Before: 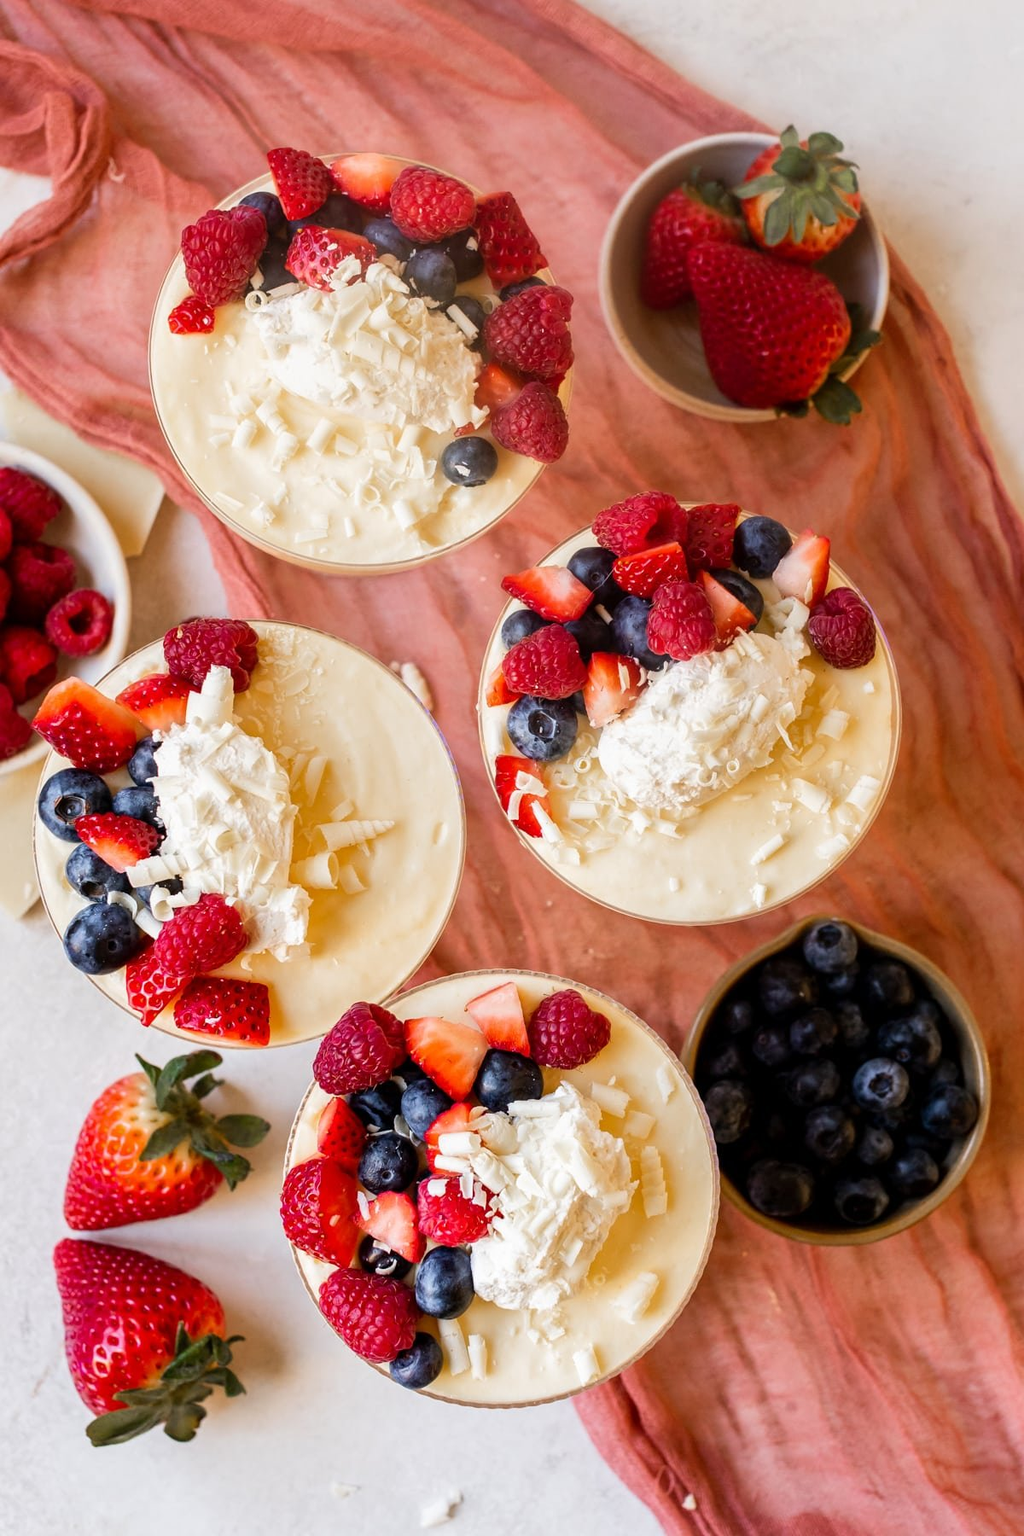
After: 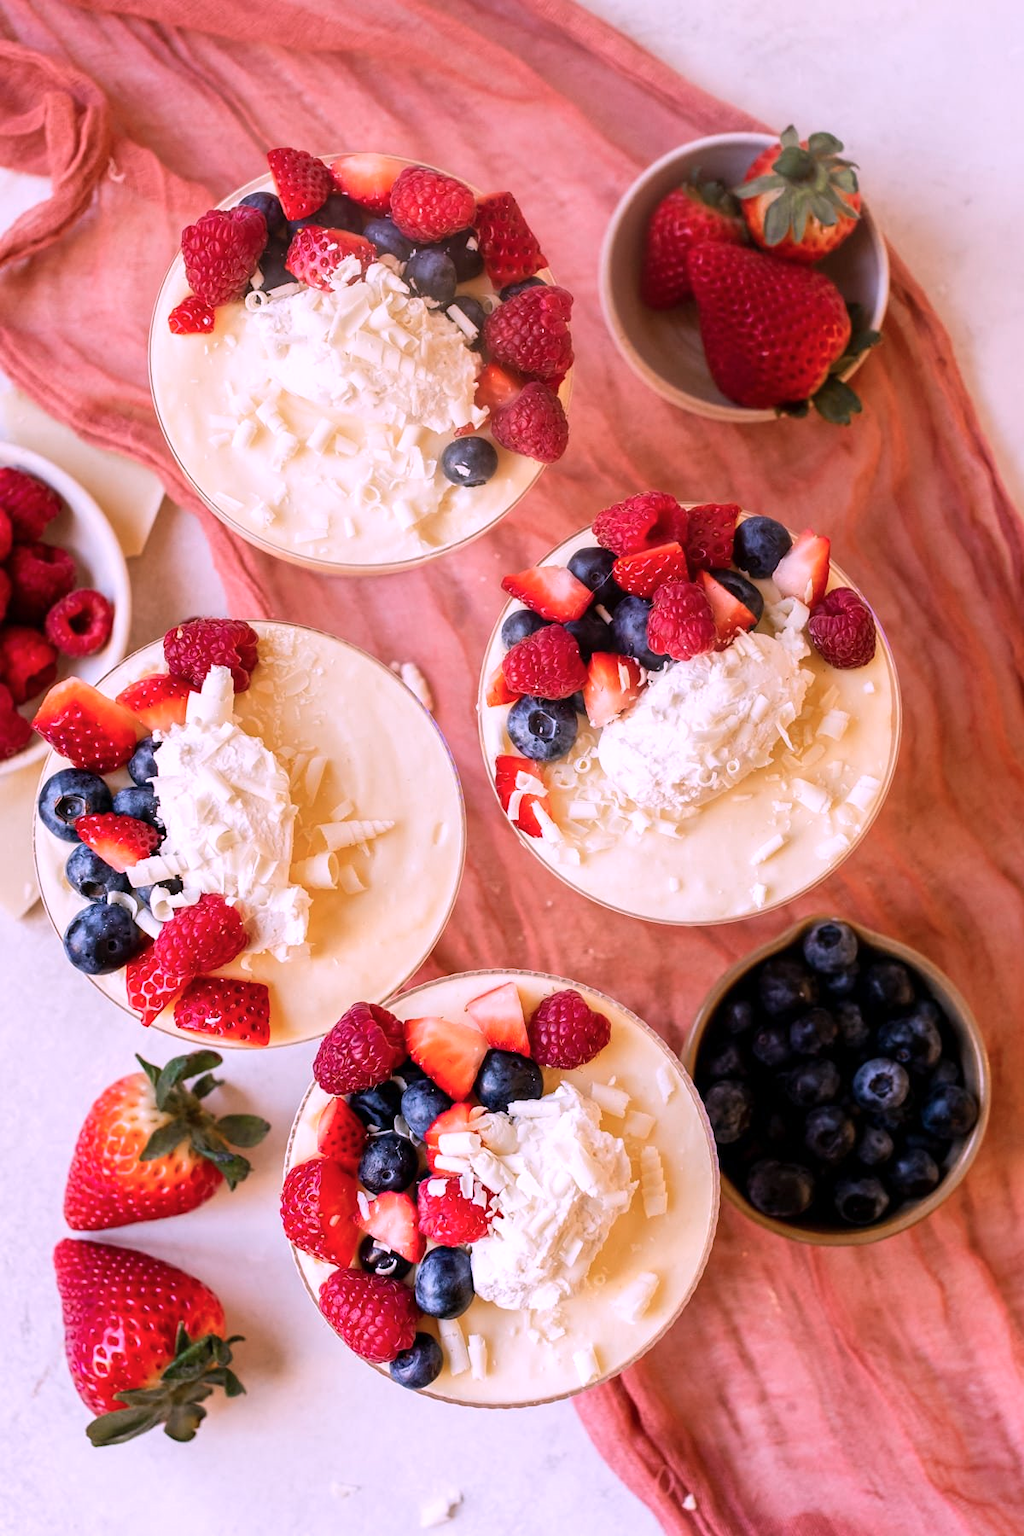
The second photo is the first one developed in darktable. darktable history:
white balance: red 1.127, blue 0.943
color calibration: illuminant as shot in camera, x 0.379, y 0.396, temperature 4138.76 K
